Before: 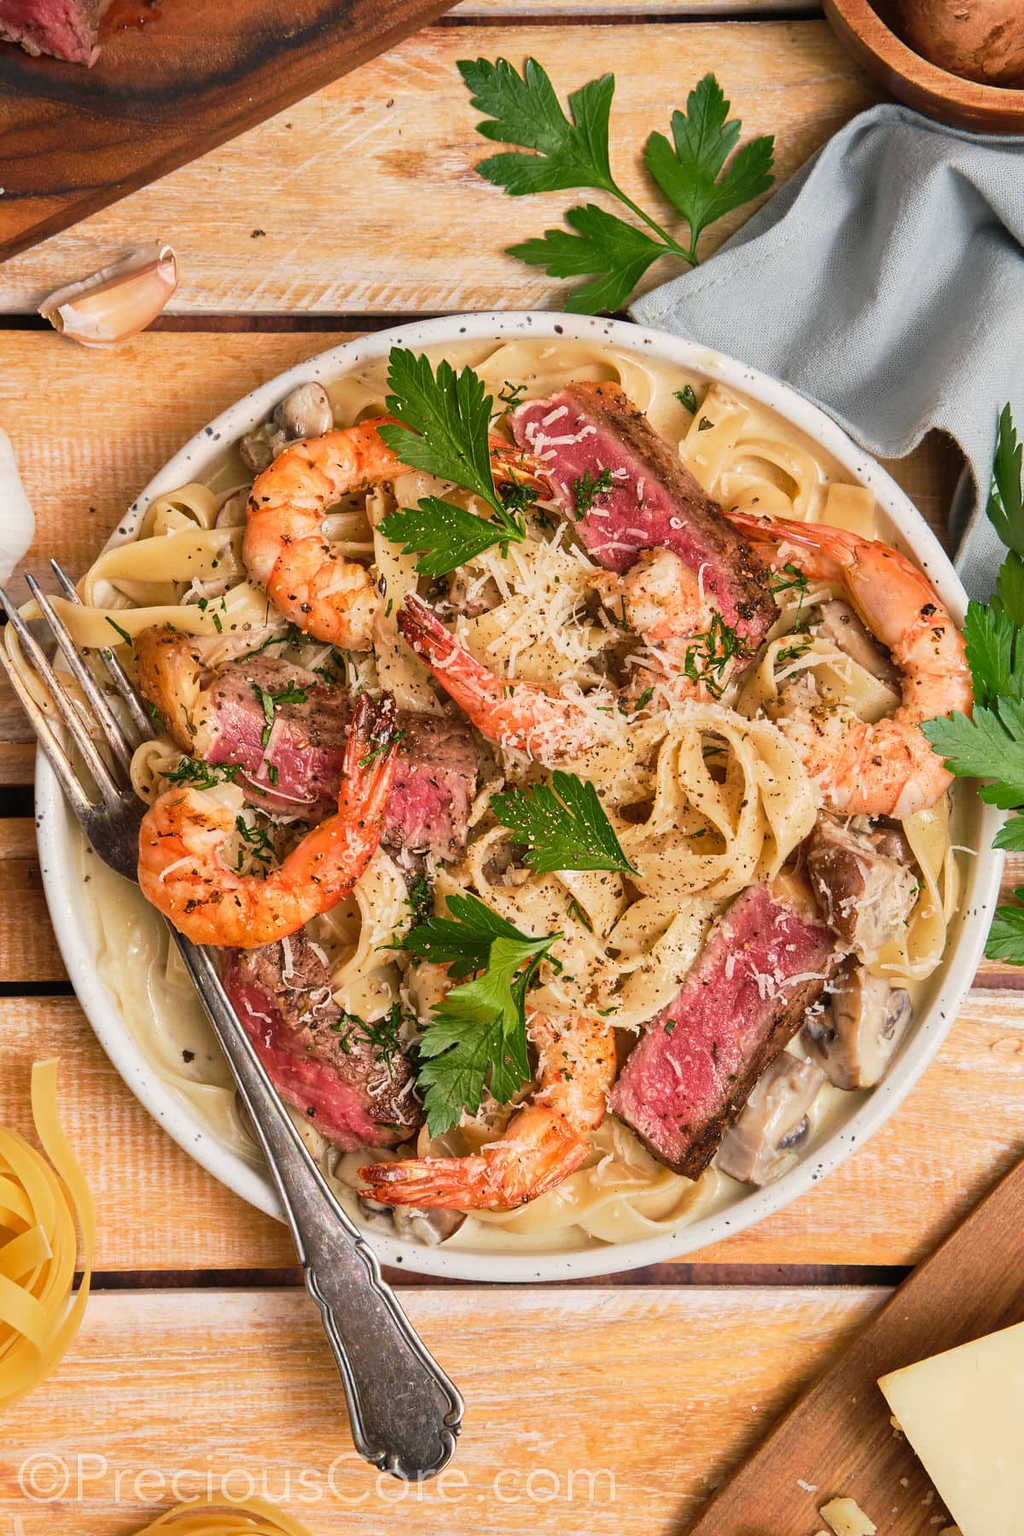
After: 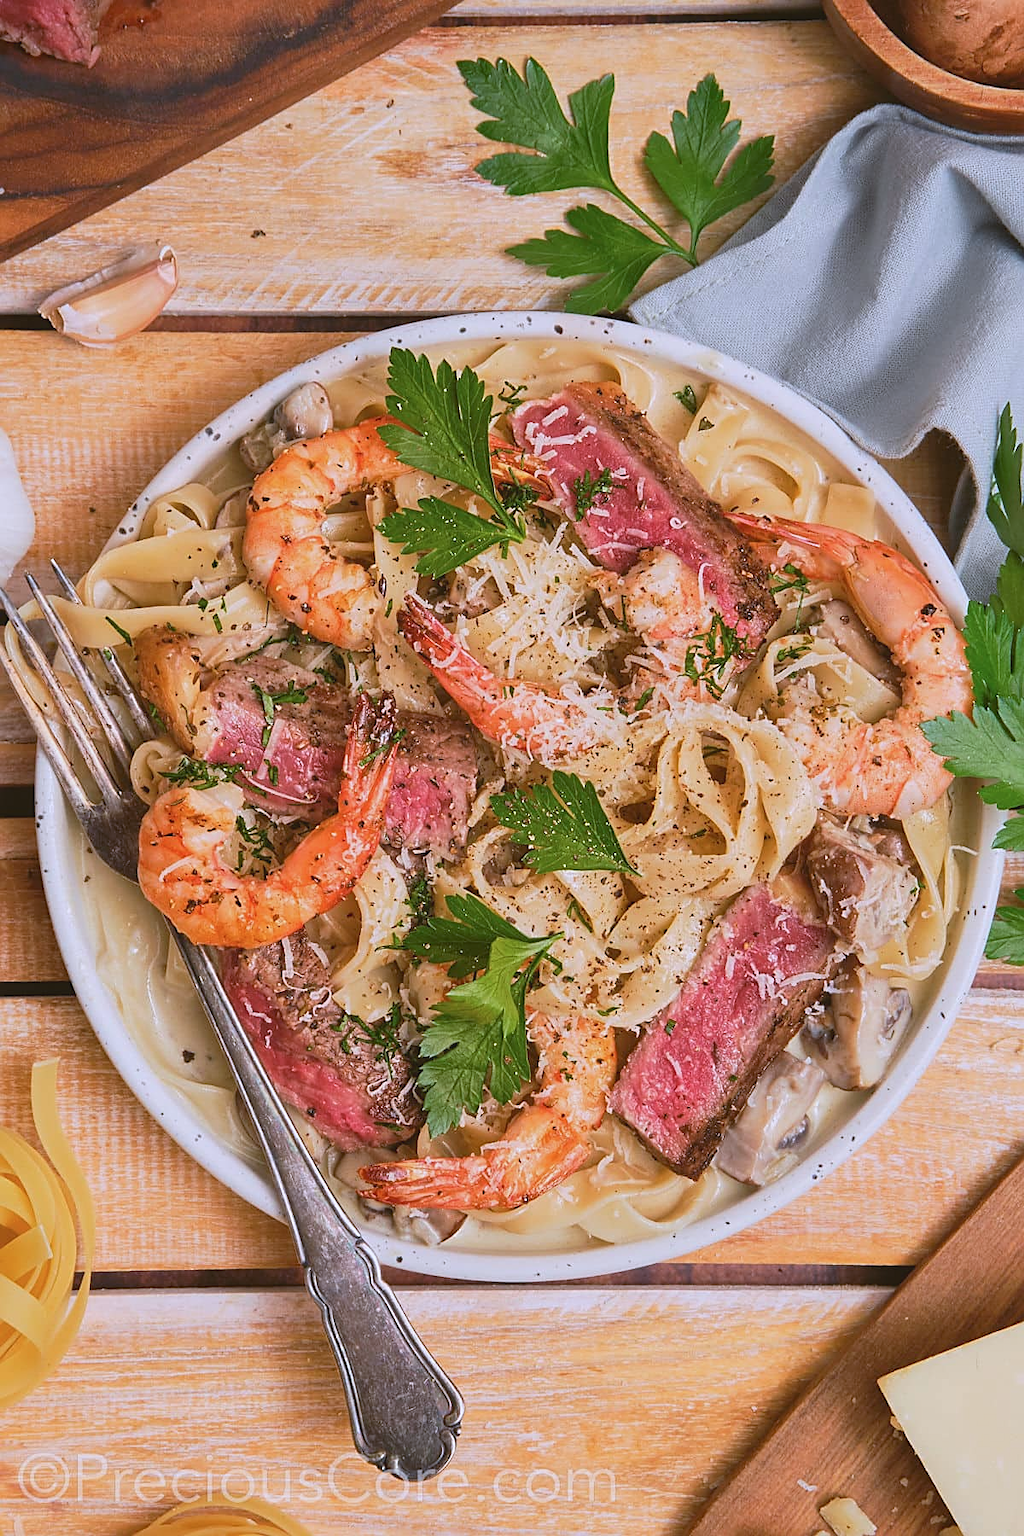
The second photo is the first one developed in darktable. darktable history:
sharpen: on, module defaults
color calibration: illuminant as shot in camera, x 0.363, y 0.385, temperature 4528.04 K
contrast brightness saturation: contrast -0.11
color balance: lift [1.004, 1.002, 1.002, 0.998], gamma [1, 1.007, 1.002, 0.993], gain [1, 0.977, 1.013, 1.023], contrast -3.64%
